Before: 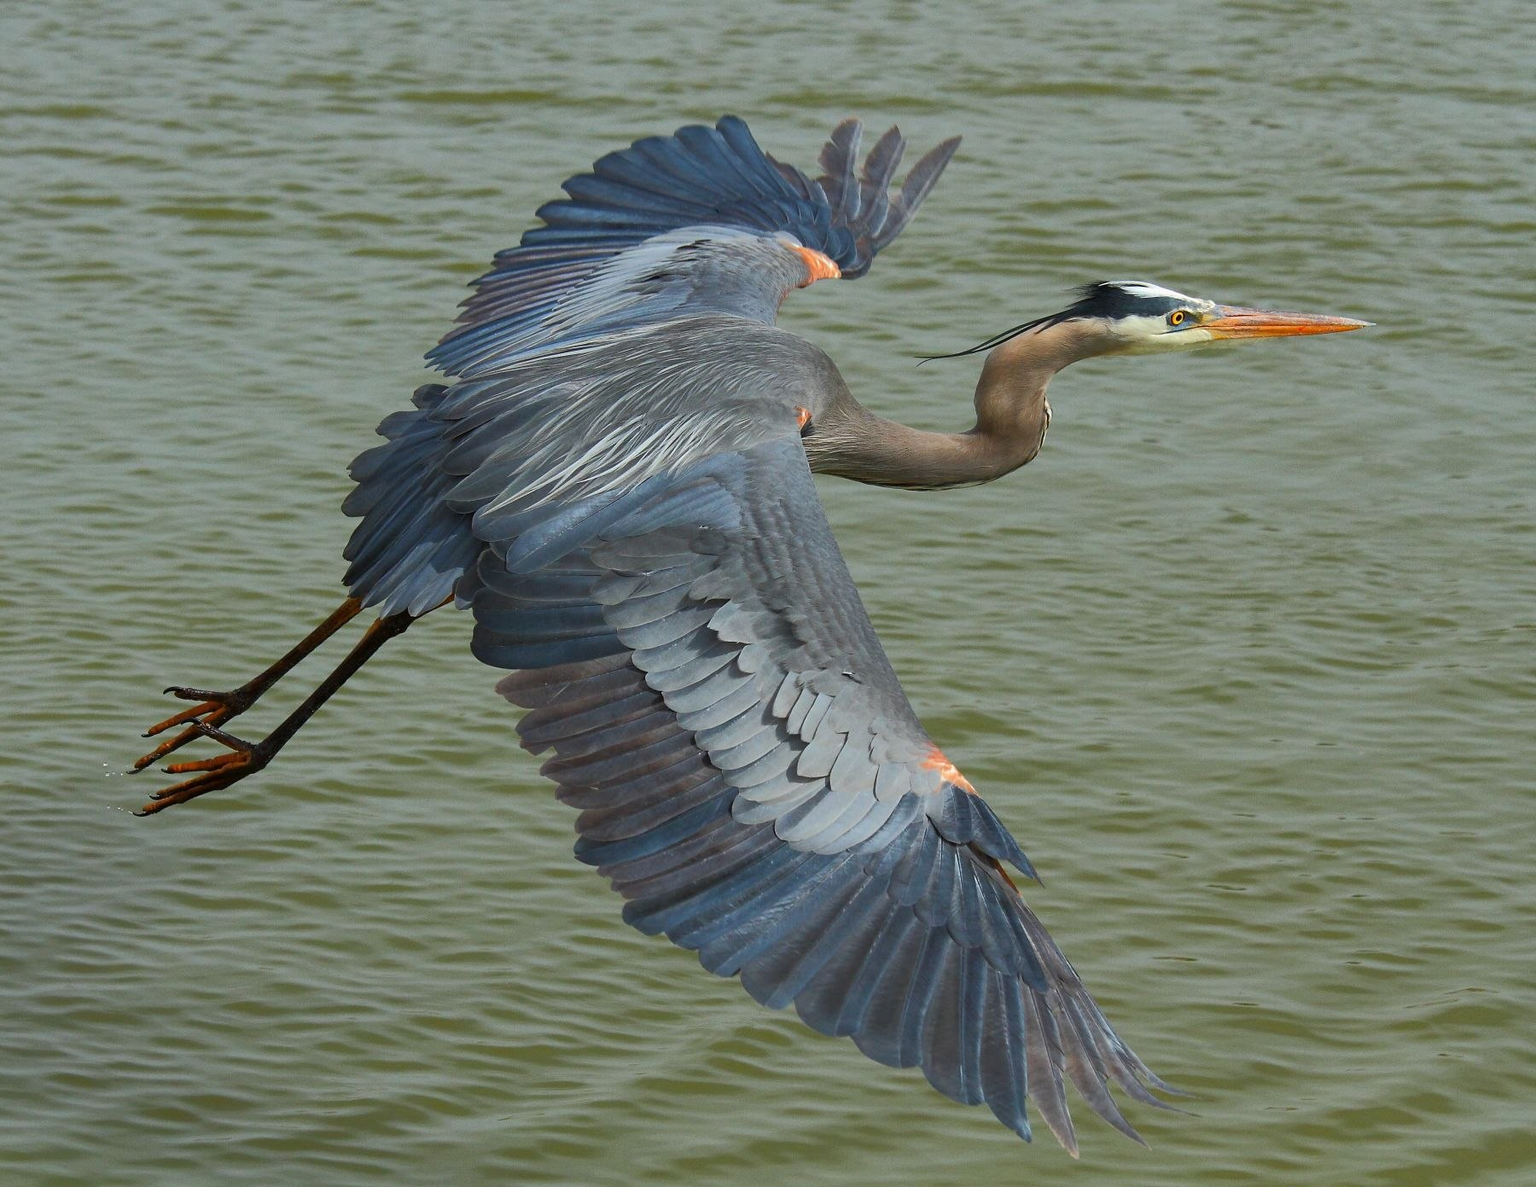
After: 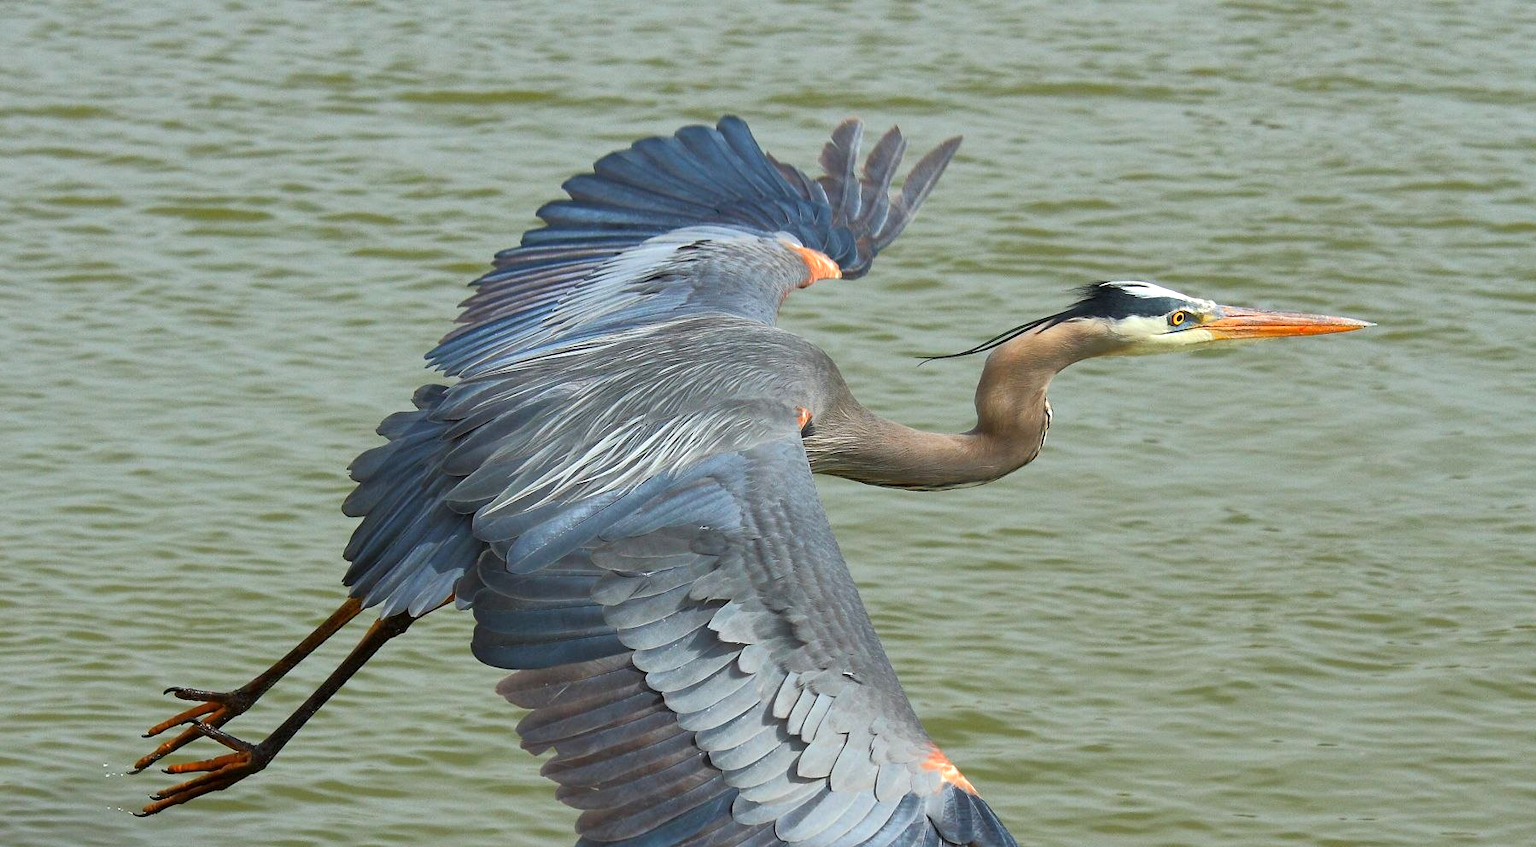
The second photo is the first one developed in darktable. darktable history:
crop: bottom 28.576%
rotate and perspective: automatic cropping off
exposure: black level correction 0.001, exposure 0.5 EV, compensate exposure bias true, compensate highlight preservation false
